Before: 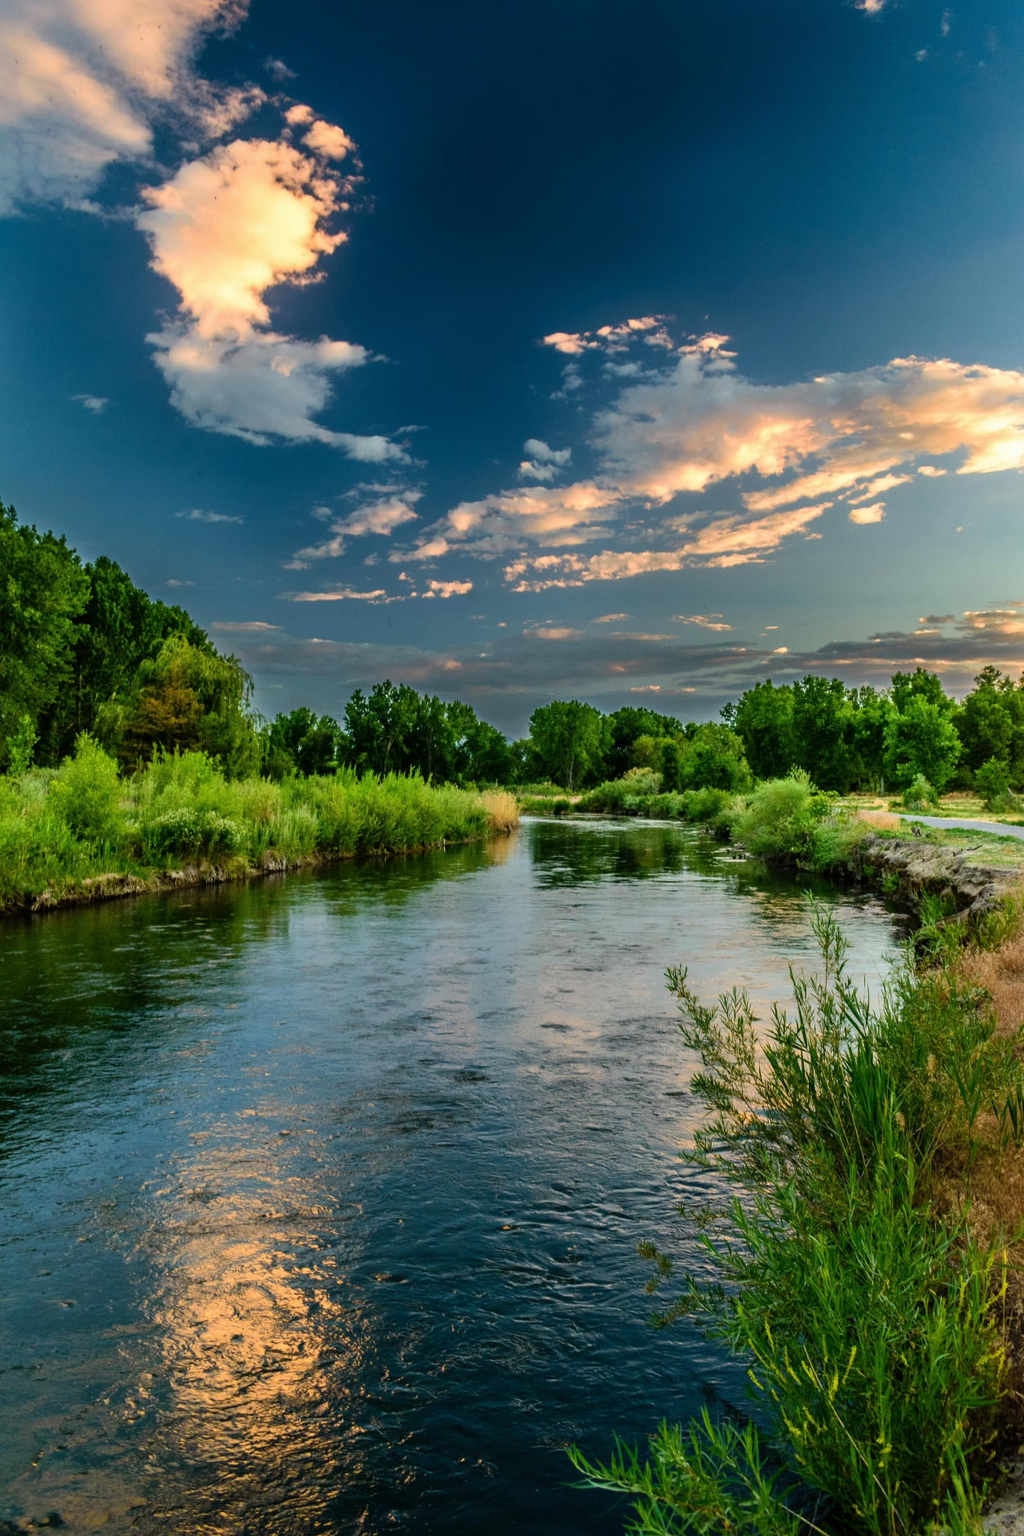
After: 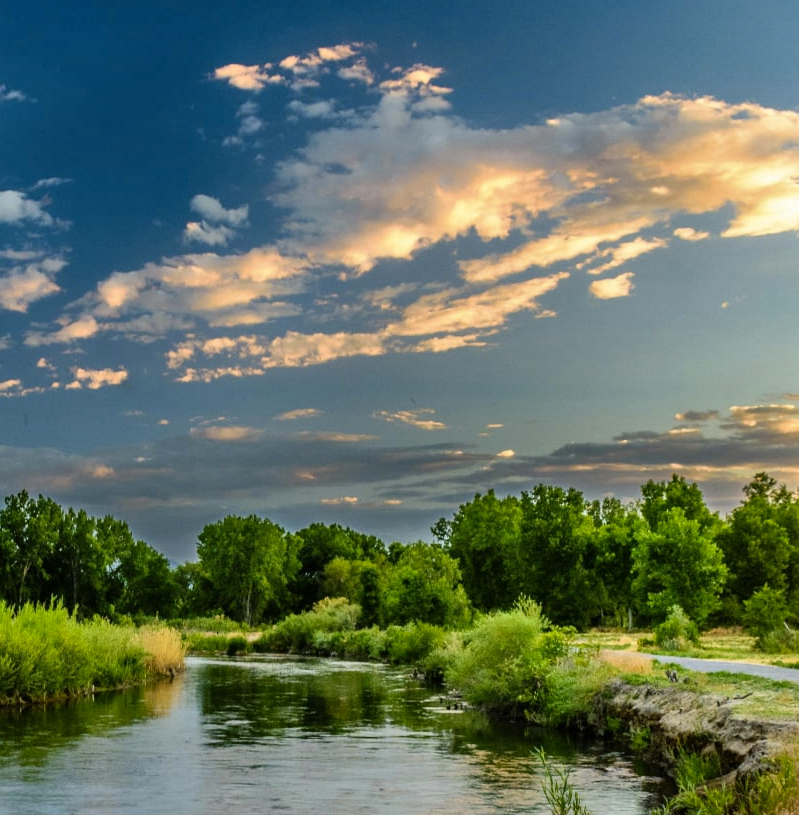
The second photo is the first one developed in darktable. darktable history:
crop: left 36.005%, top 18.293%, right 0.31%, bottom 38.444%
shadows and highlights: shadows 53, soften with gaussian
color contrast: green-magenta contrast 0.8, blue-yellow contrast 1.1, unbound 0
